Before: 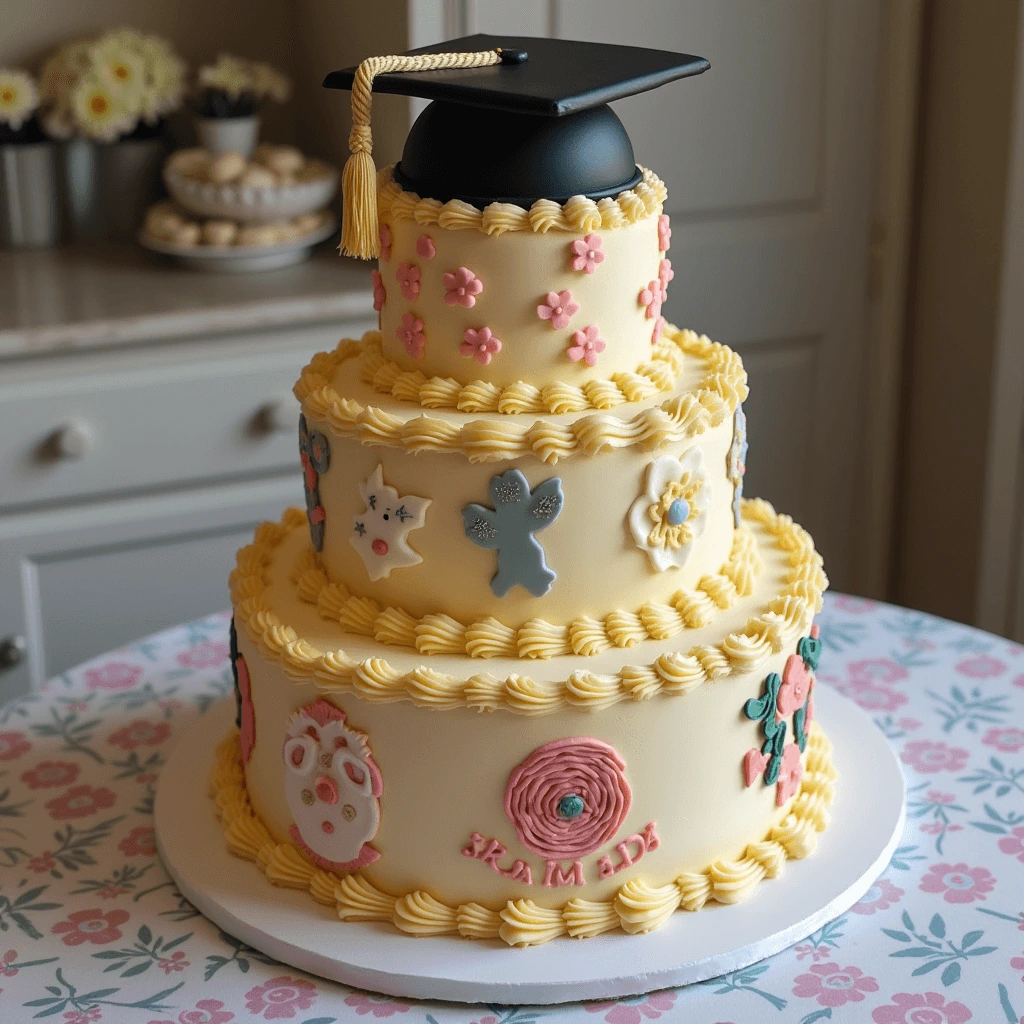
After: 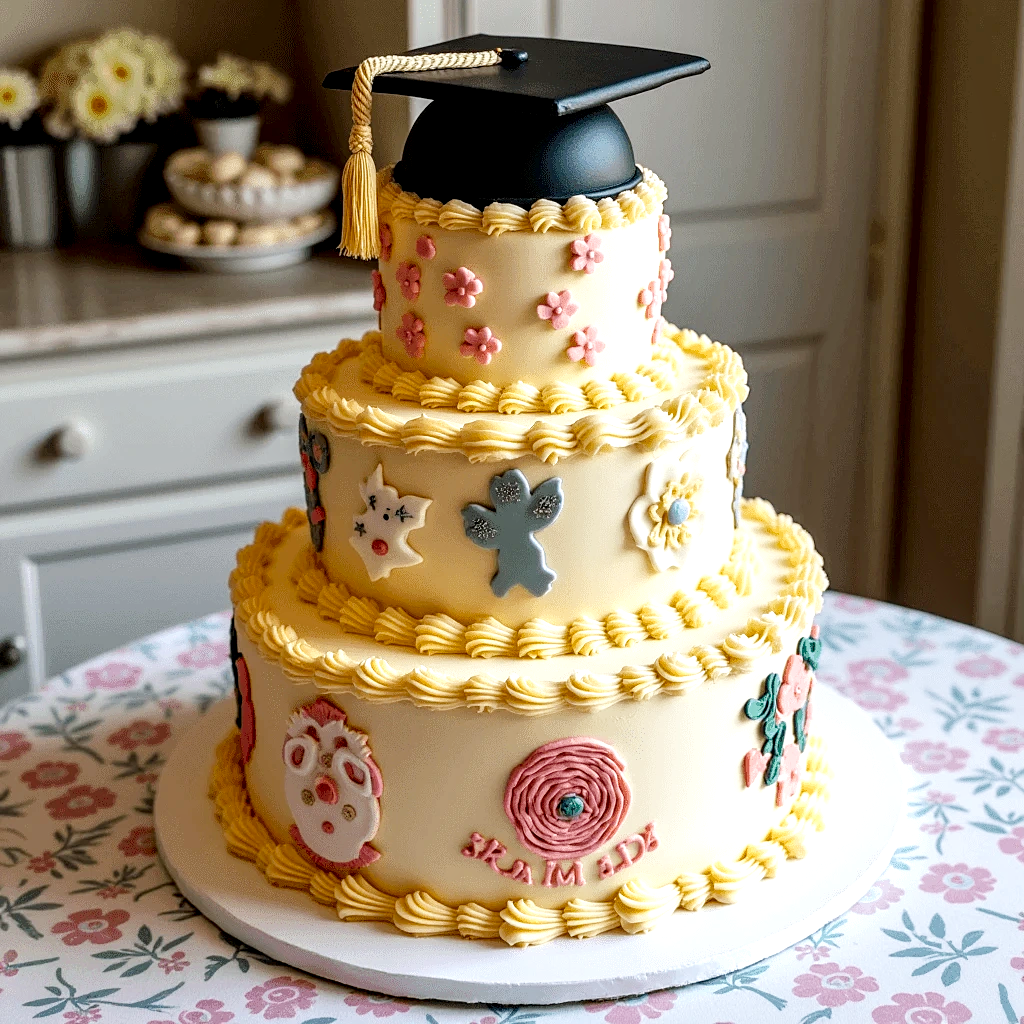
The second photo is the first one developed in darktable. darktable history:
exposure: black level correction 0.005, exposure 0.286 EV, compensate exposure bias true, compensate highlight preservation false
tone curve: curves: ch0 [(0, 0) (0.004, 0.001) (0.133, 0.112) (0.325, 0.362) (0.832, 0.893) (1, 1)], preserve colors none
sharpen: amount 0.208
local contrast: detail 150%
